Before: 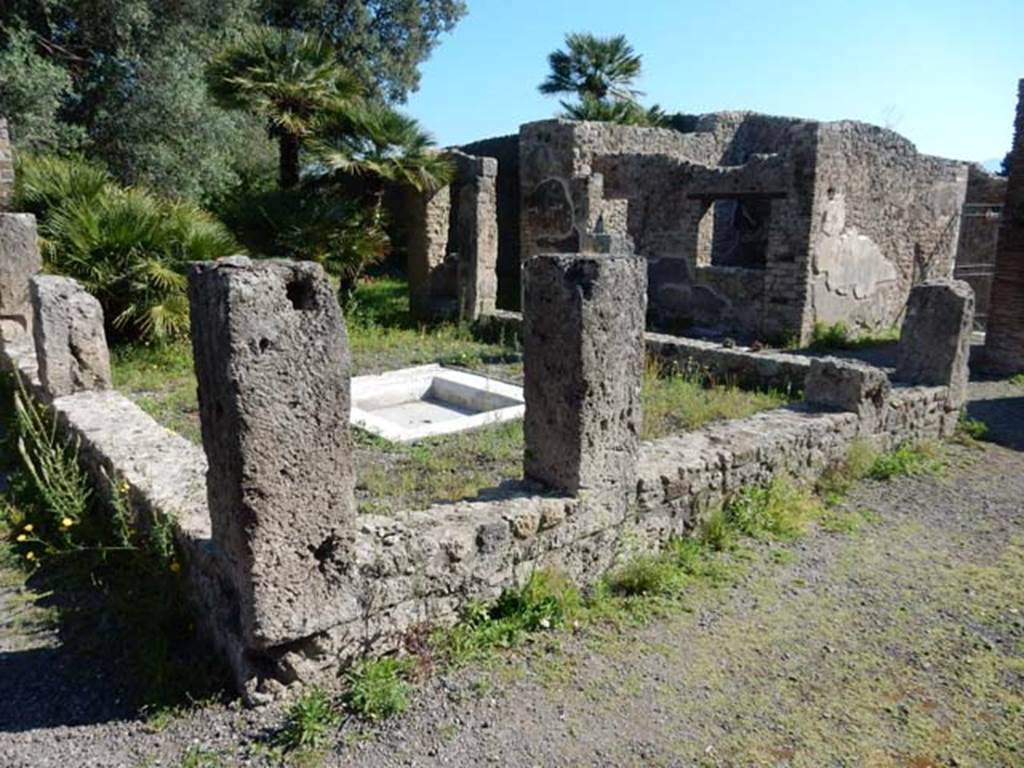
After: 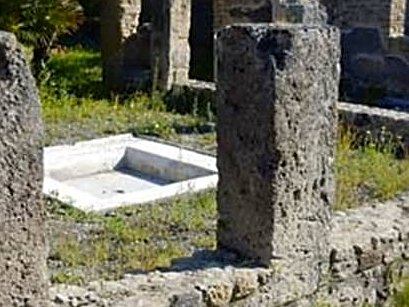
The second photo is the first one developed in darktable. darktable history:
crop: left 30%, top 30%, right 30%, bottom 30%
color balance rgb: perceptual saturation grading › global saturation 8.89%, saturation formula JzAzBz (2021)
color contrast: green-magenta contrast 0.85, blue-yellow contrast 1.25, unbound 0
sharpen: on, module defaults
